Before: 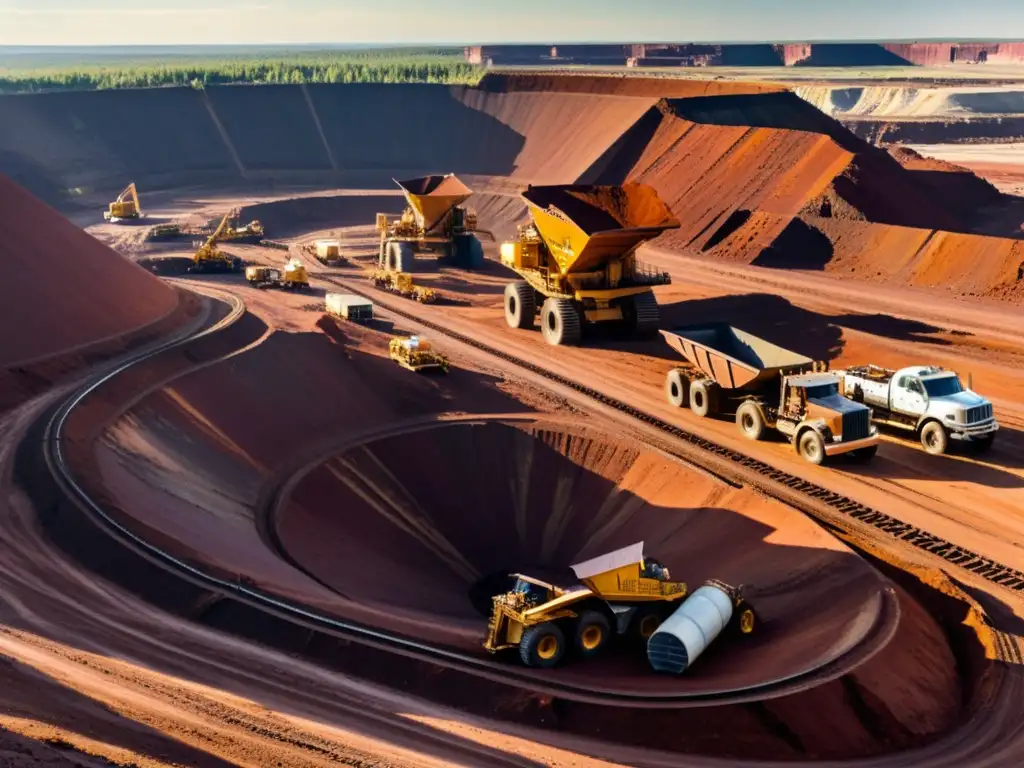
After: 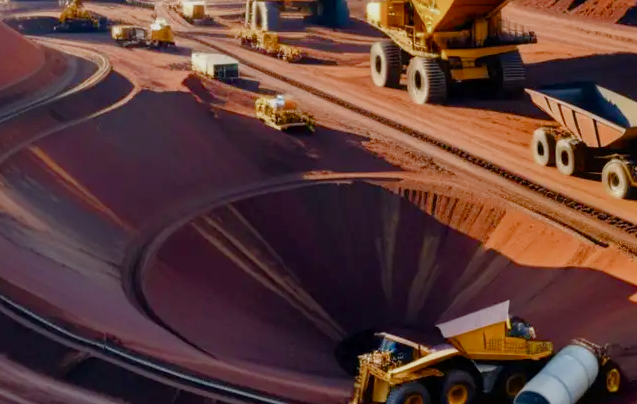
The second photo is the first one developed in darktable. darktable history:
tone equalizer: -8 EV 0.239 EV, -7 EV 0.428 EV, -6 EV 0.415 EV, -5 EV 0.227 EV, -3 EV -0.281 EV, -2 EV -0.404 EV, -1 EV -0.396 EV, +0 EV -0.258 EV, edges refinement/feathering 500, mask exposure compensation -1.57 EV, preserve details no
crop: left 13.165%, top 31.459%, right 24.559%, bottom 15.922%
color balance rgb: perceptual saturation grading › global saturation 20%, perceptual saturation grading › highlights -49.472%, perceptual saturation grading › shadows 25.636%
